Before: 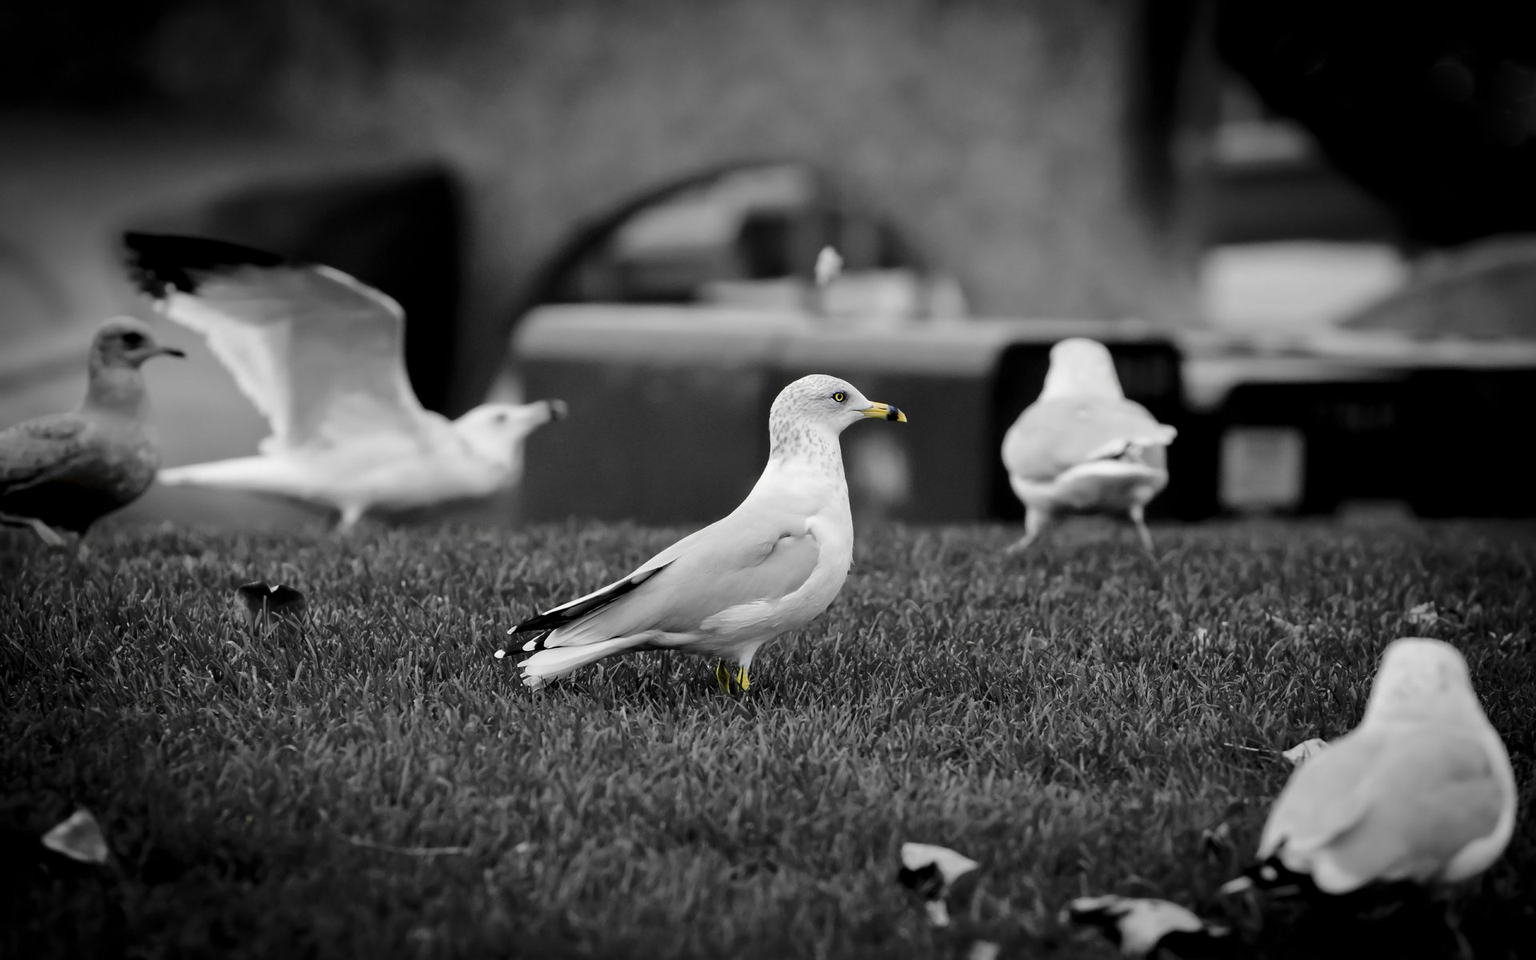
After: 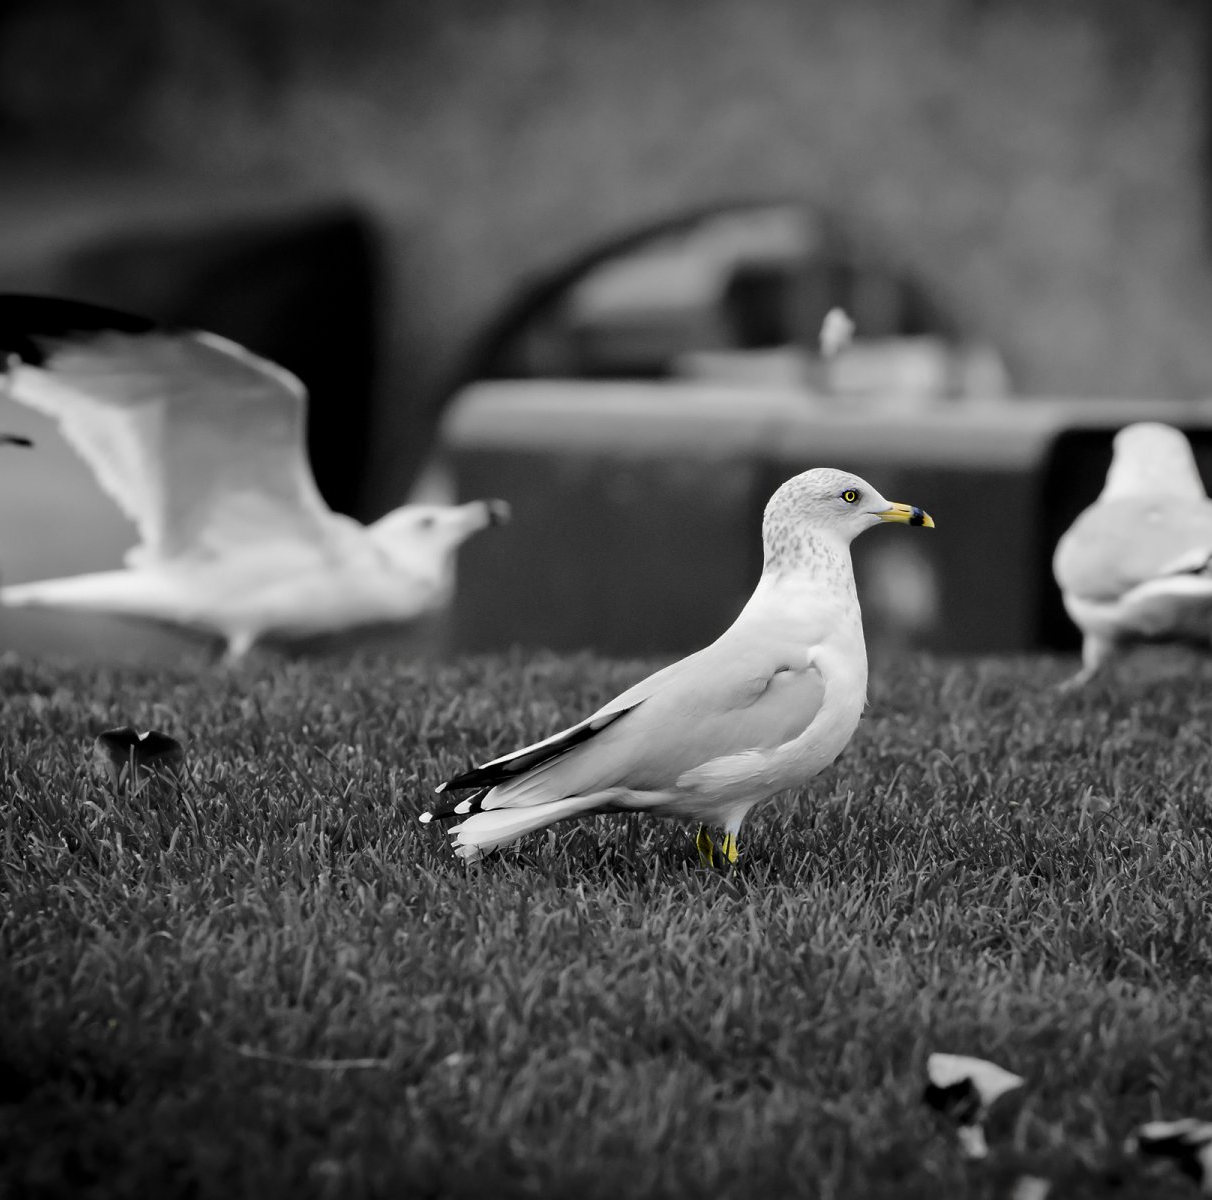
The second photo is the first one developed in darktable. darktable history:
crop: left 10.402%, right 26.423%
